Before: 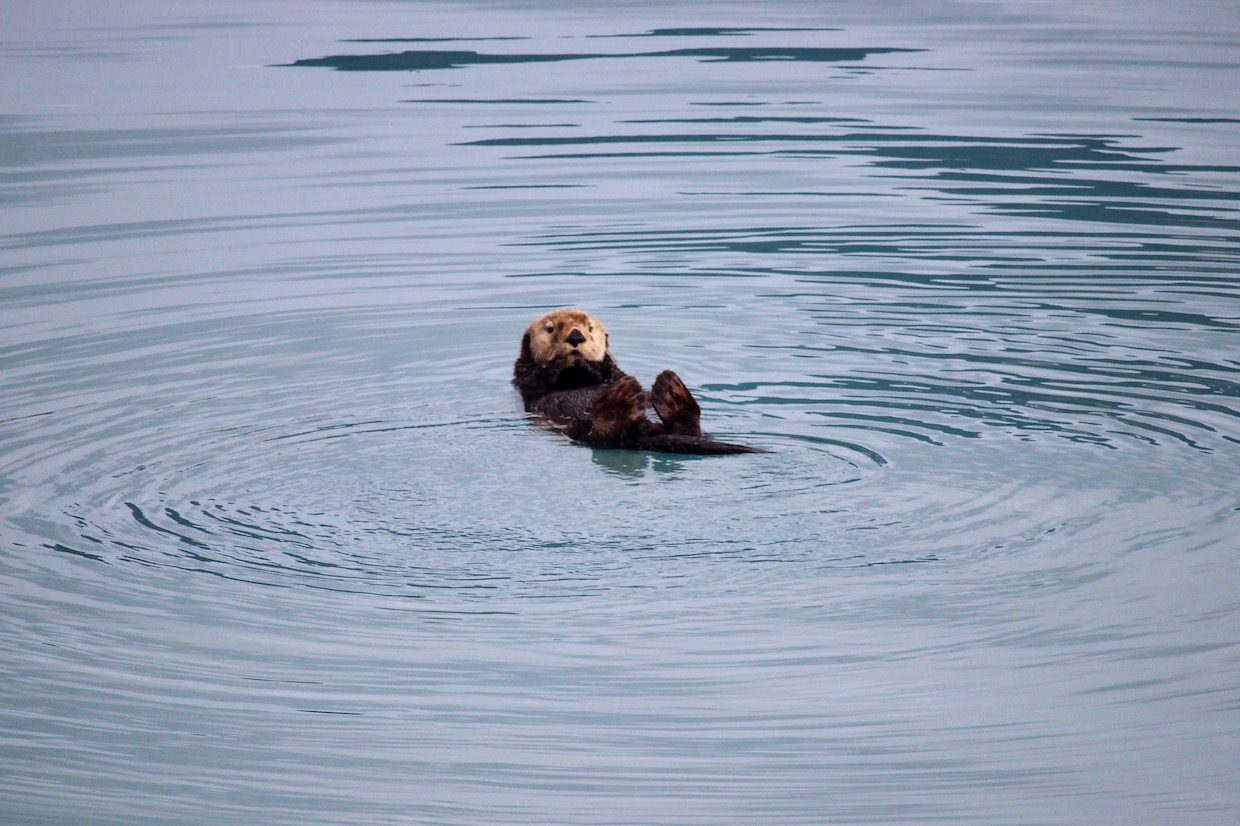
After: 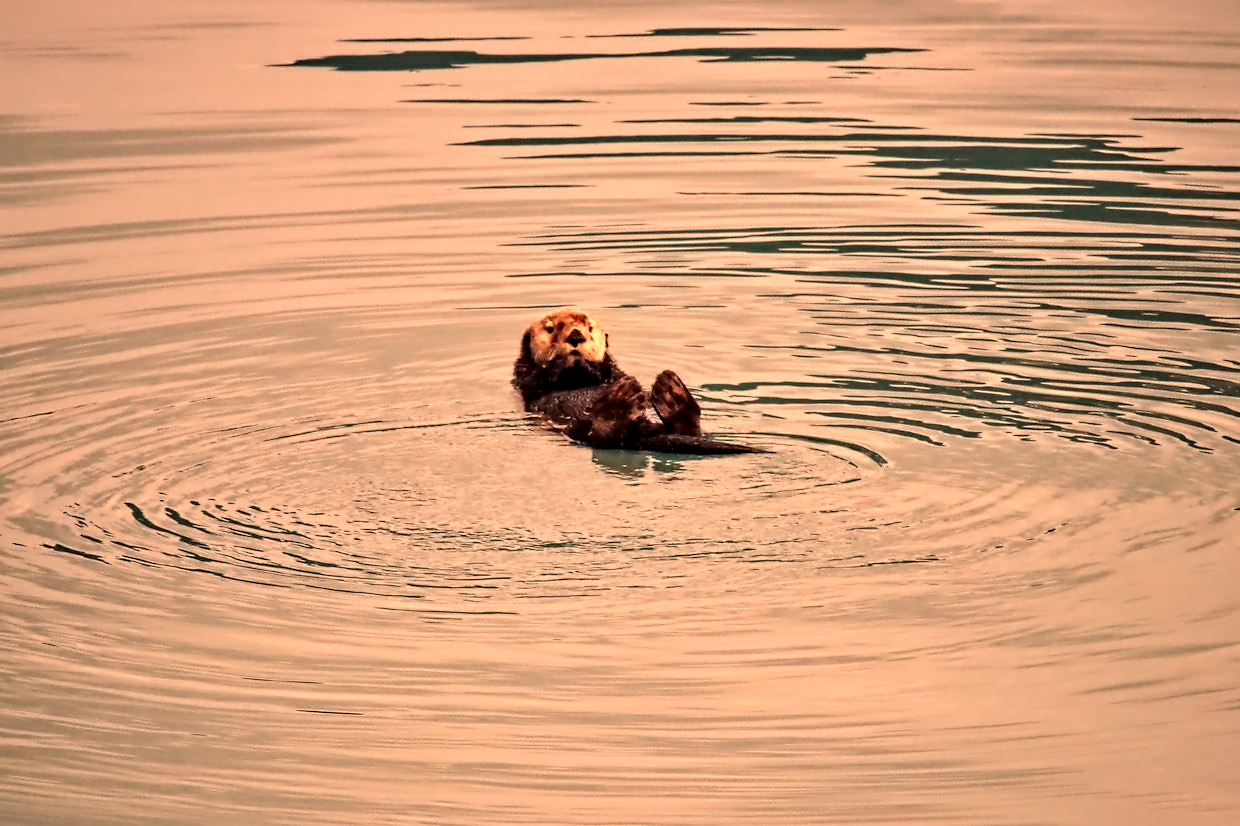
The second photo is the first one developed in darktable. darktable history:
tone equalizer: on, module defaults
white balance: red 1.467, blue 0.684
contrast equalizer: octaves 7, y [[0.5, 0.542, 0.583, 0.625, 0.667, 0.708], [0.5 ×6], [0.5 ×6], [0, 0.033, 0.067, 0.1, 0.133, 0.167], [0, 0.05, 0.1, 0.15, 0.2, 0.25]]
